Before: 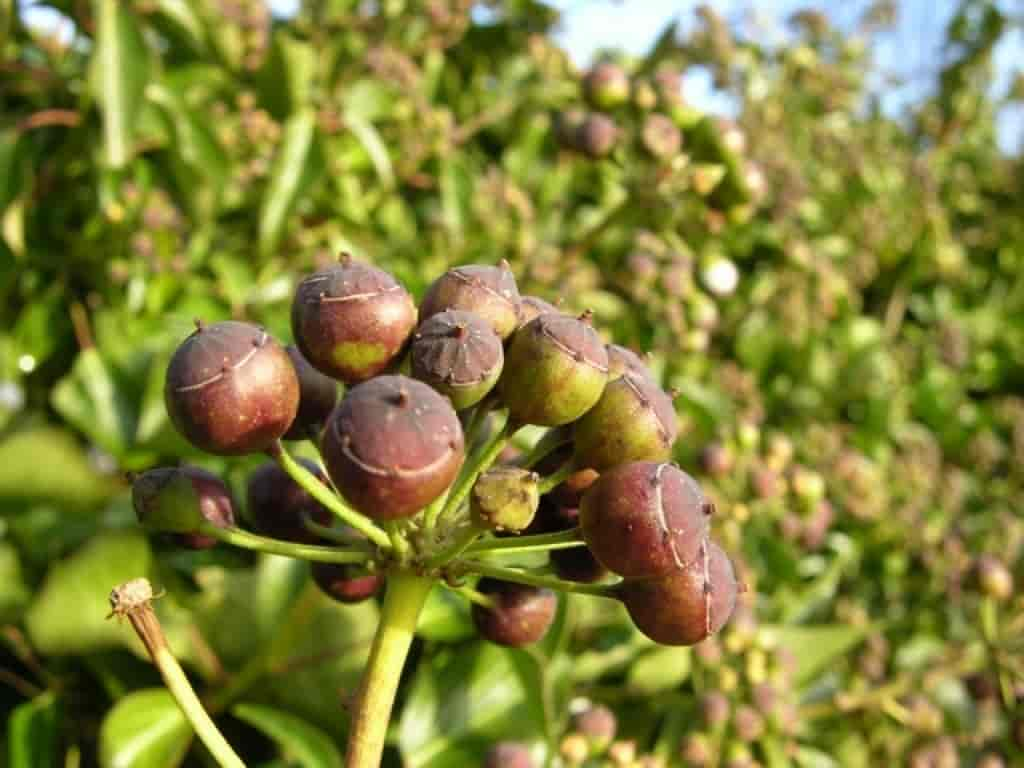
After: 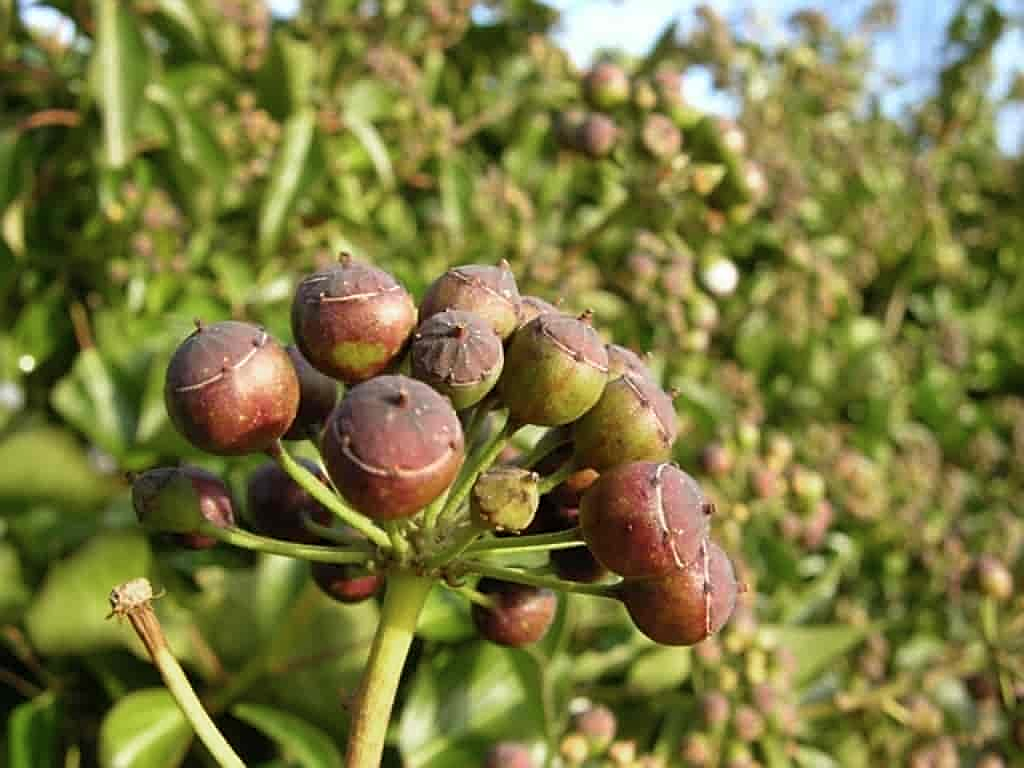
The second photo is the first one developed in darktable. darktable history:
sharpen: on, module defaults
color zones: curves: ch0 [(0, 0.5) (0.143, 0.5) (0.286, 0.456) (0.429, 0.5) (0.571, 0.5) (0.714, 0.5) (0.857, 0.5) (1, 0.5)]; ch1 [(0, 0.5) (0.143, 0.5) (0.286, 0.422) (0.429, 0.5) (0.571, 0.5) (0.714, 0.5) (0.857, 0.5) (1, 0.5)]
